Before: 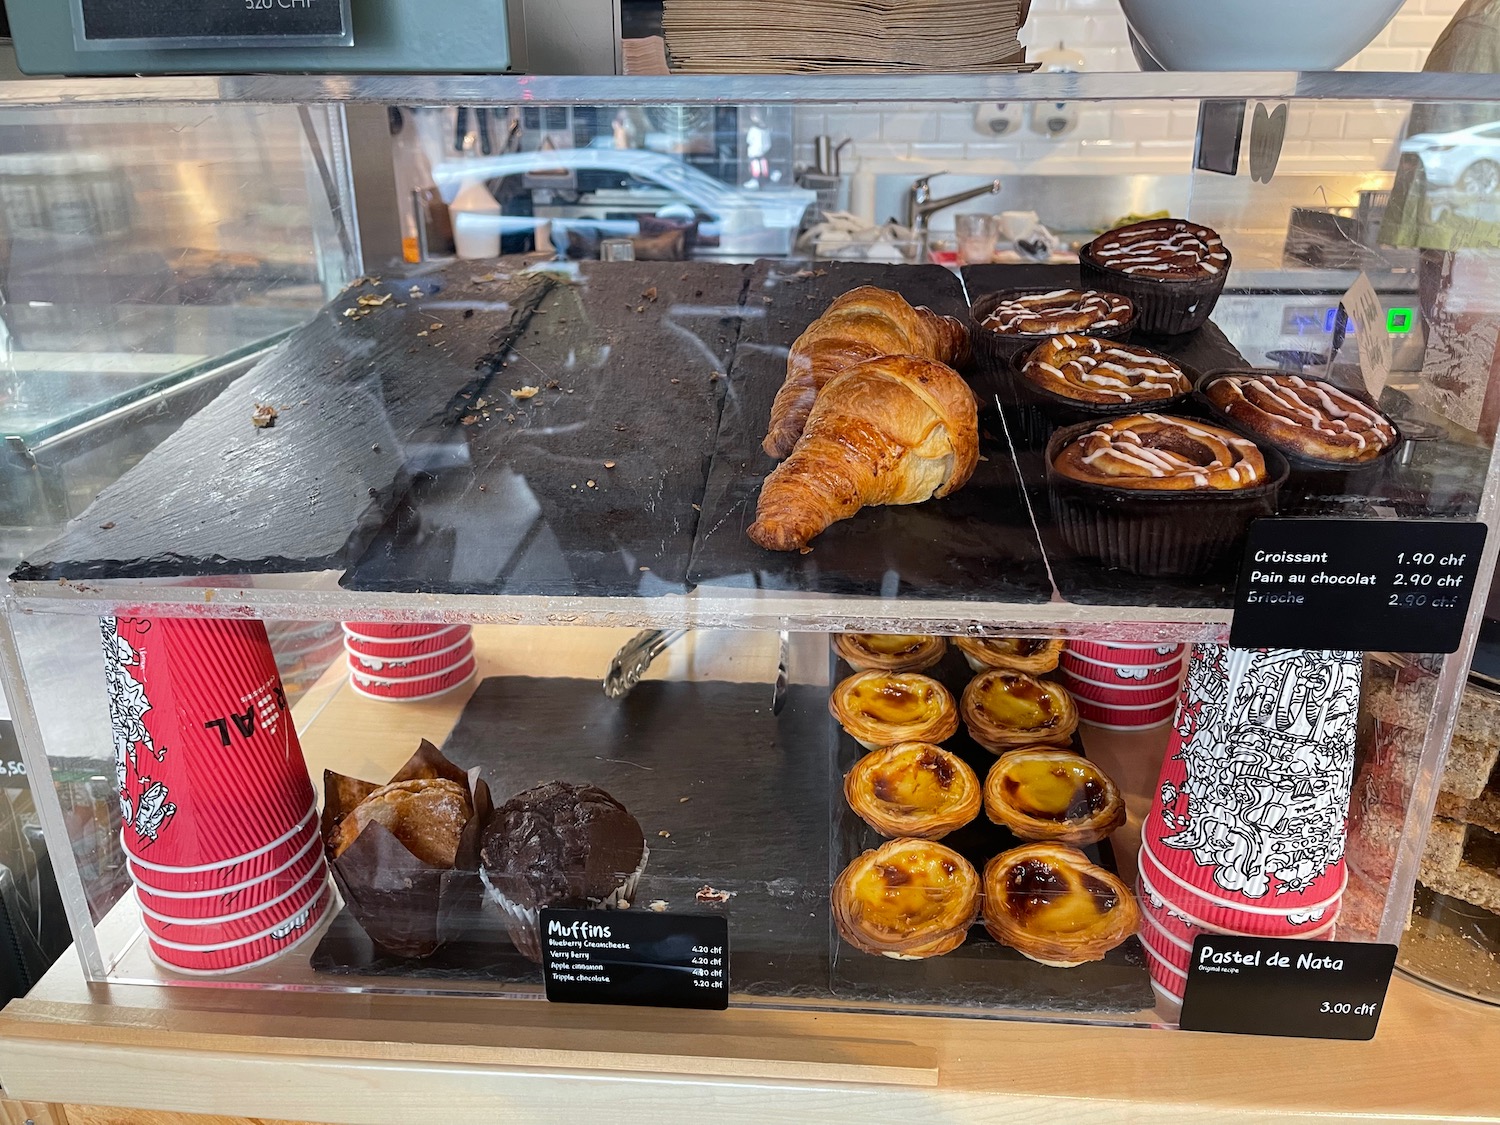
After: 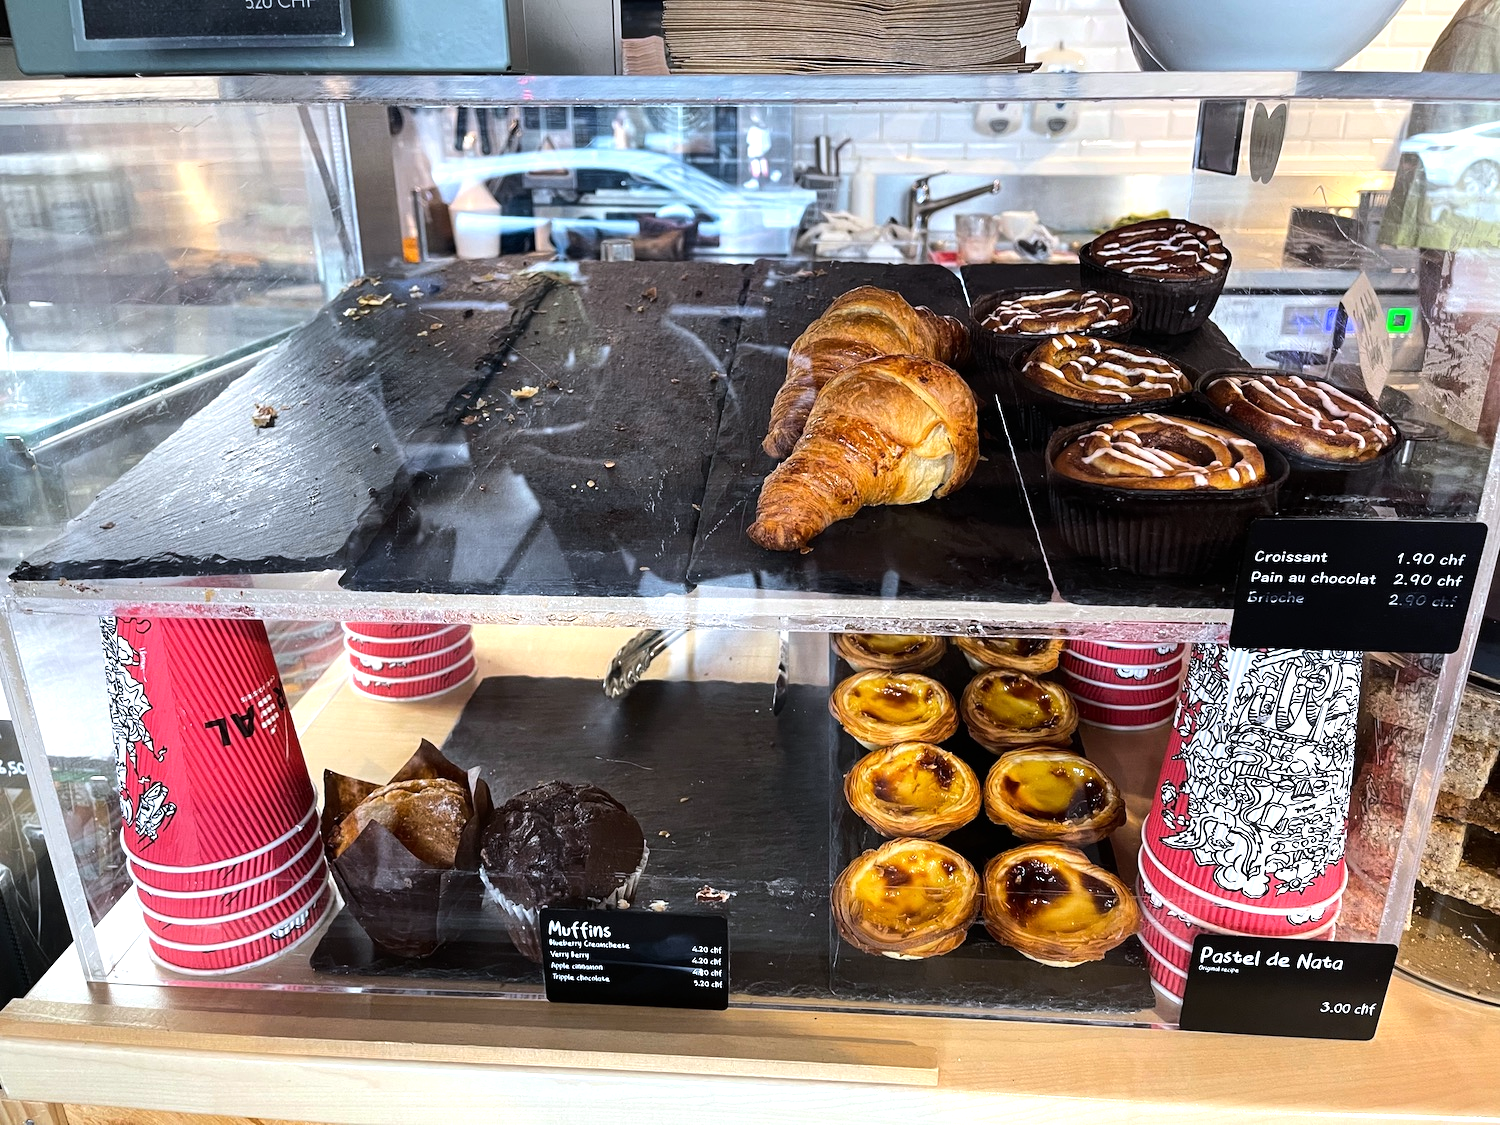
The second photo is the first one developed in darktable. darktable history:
tone equalizer: -8 EV -0.75 EV, -7 EV -0.7 EV, -6 EV -0.6 EV, -5 EV -0.4 EV, -3 EV 0.4 EV, -2 EV 0.6 EV, -1 EV 0.7 EV, +0 EV 0.75 EV, edges refinement/feathering 500, mask exposure compensation -1.57 EV, preserve details no
white balance: red 0.967, blue 1.049
